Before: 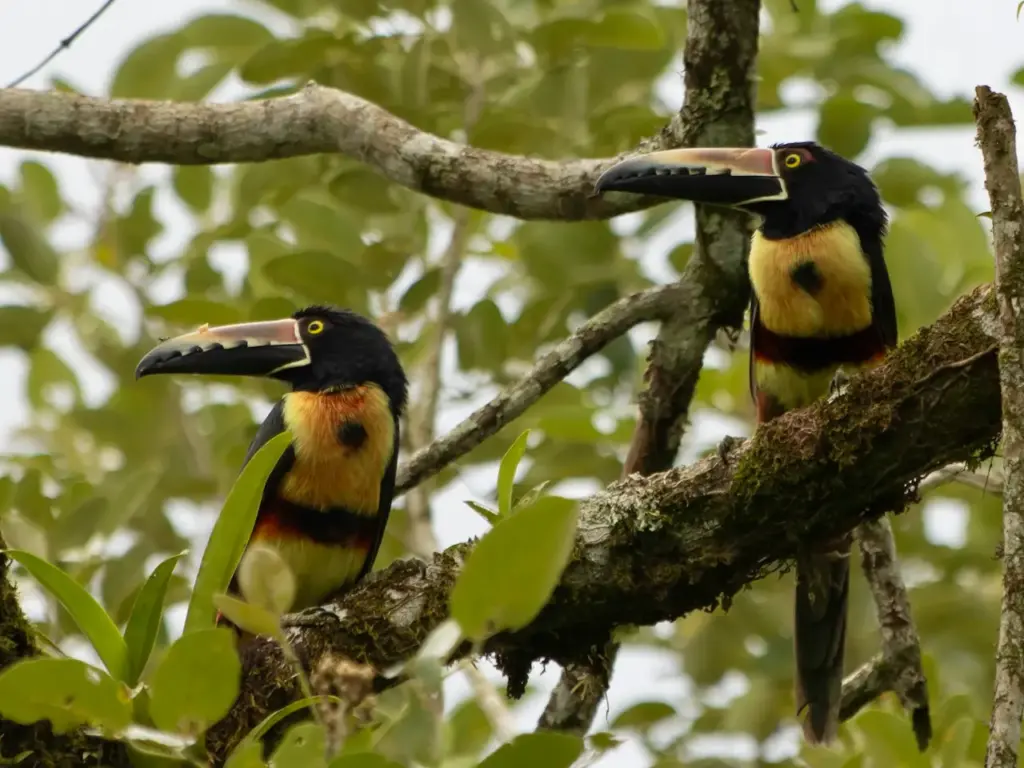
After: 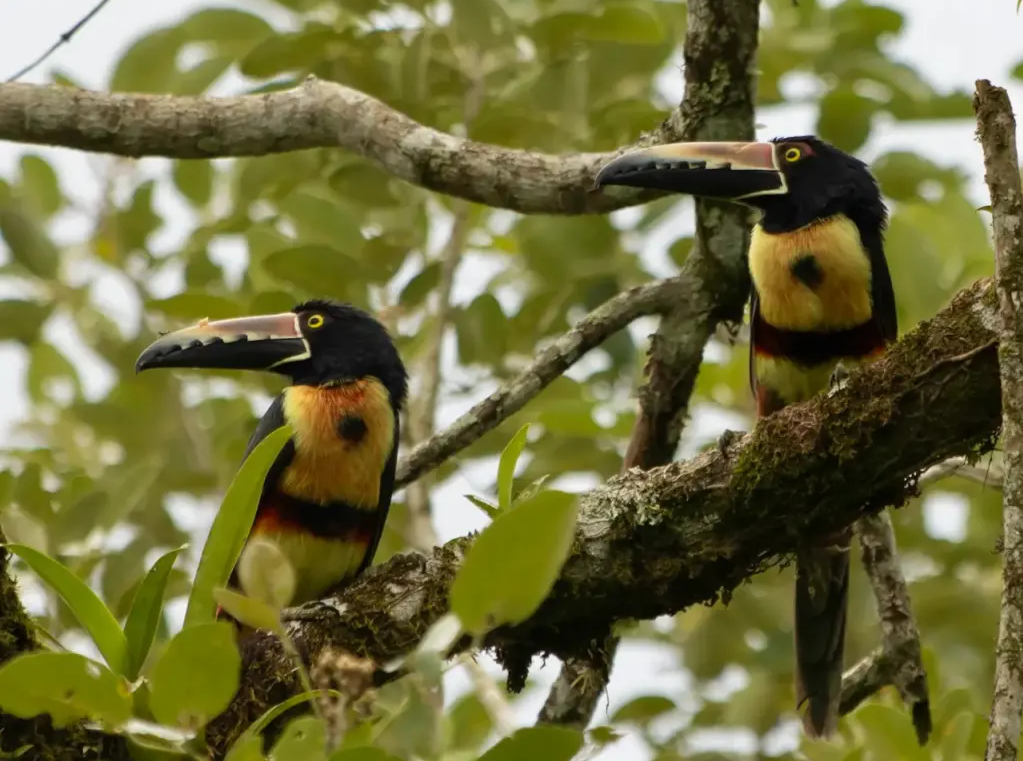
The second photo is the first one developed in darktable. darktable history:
crop: top 0.875%, right 0.022%
exposure: compensate highlight preservation false
